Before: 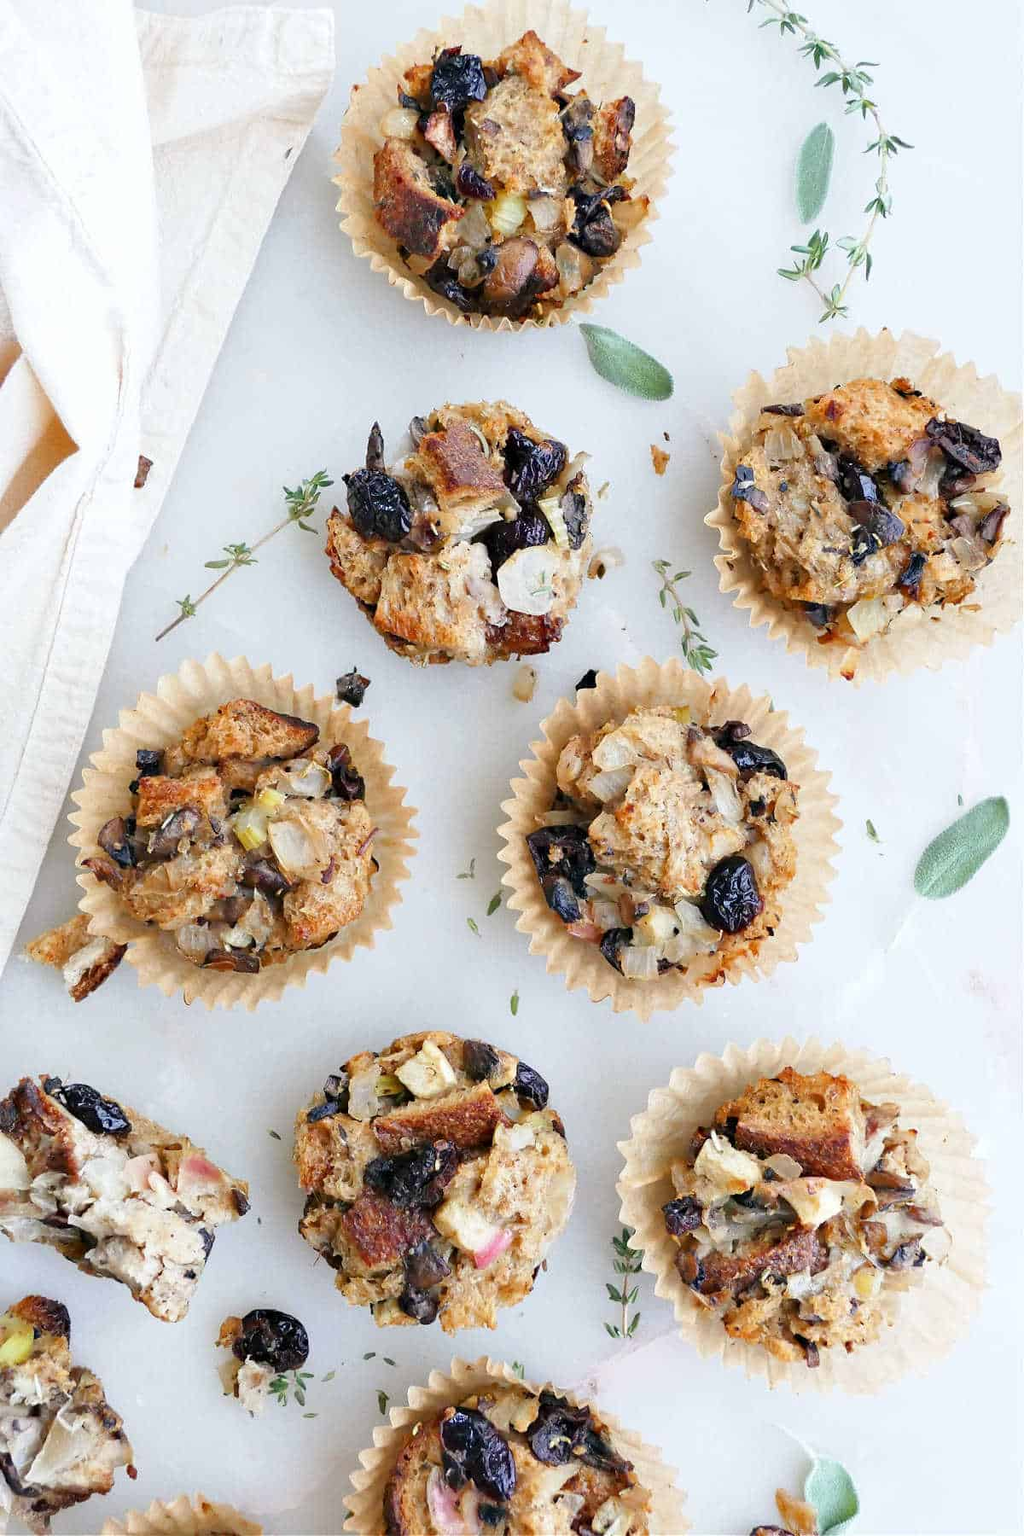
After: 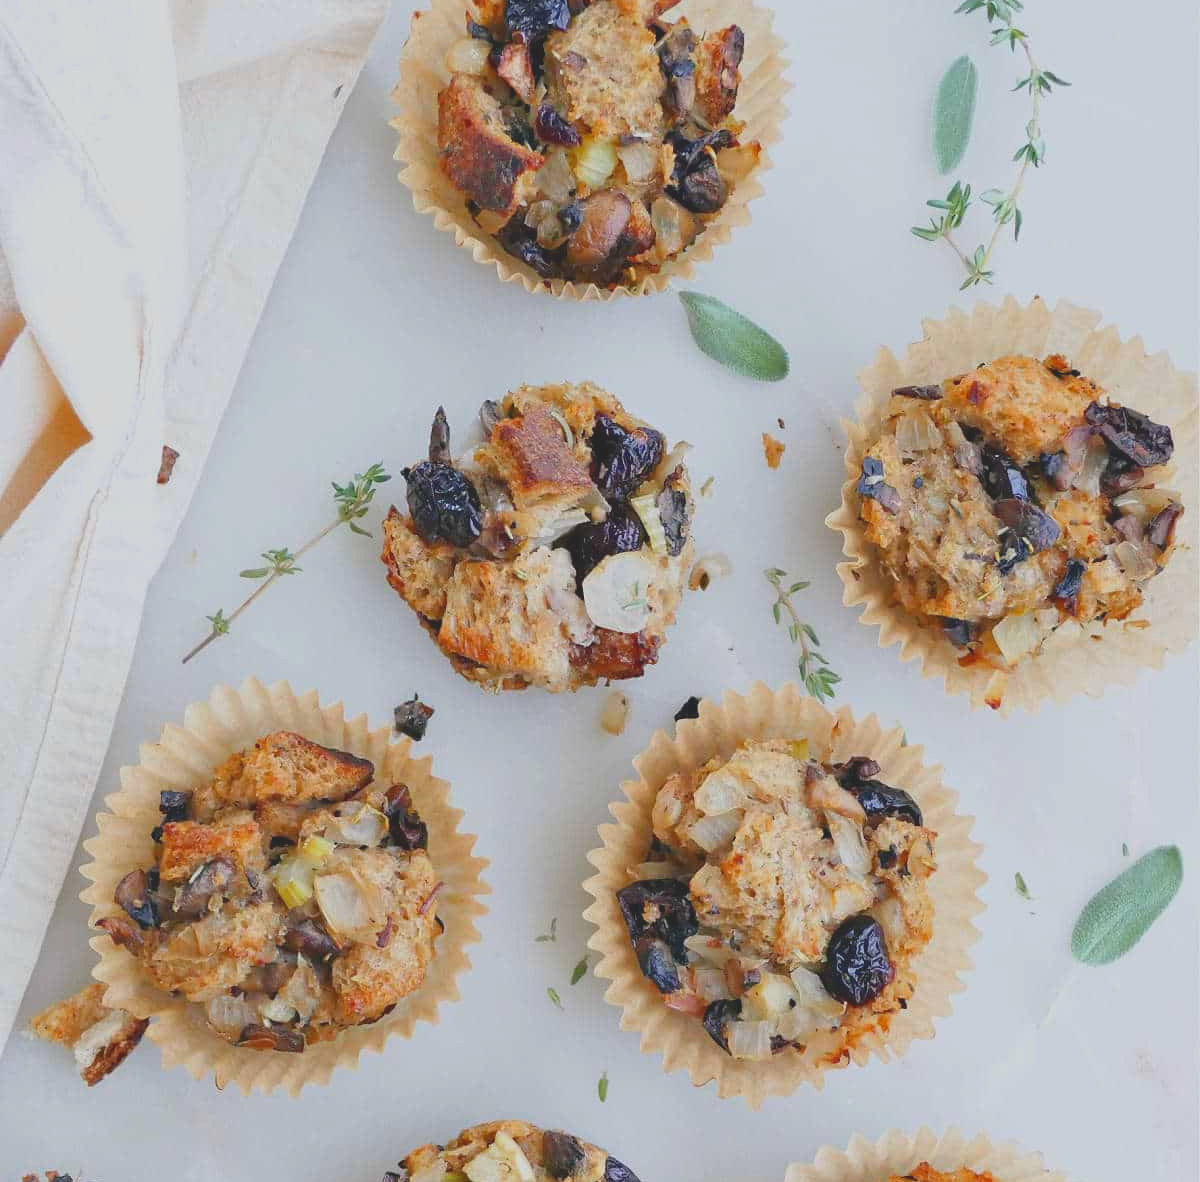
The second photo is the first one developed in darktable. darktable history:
crop and rotate: top 4.943%, bottom 29.341%
color correction: highlights a* 0.069, highlights b* -0.678
contrast brightness saturation: contrast -0.284
